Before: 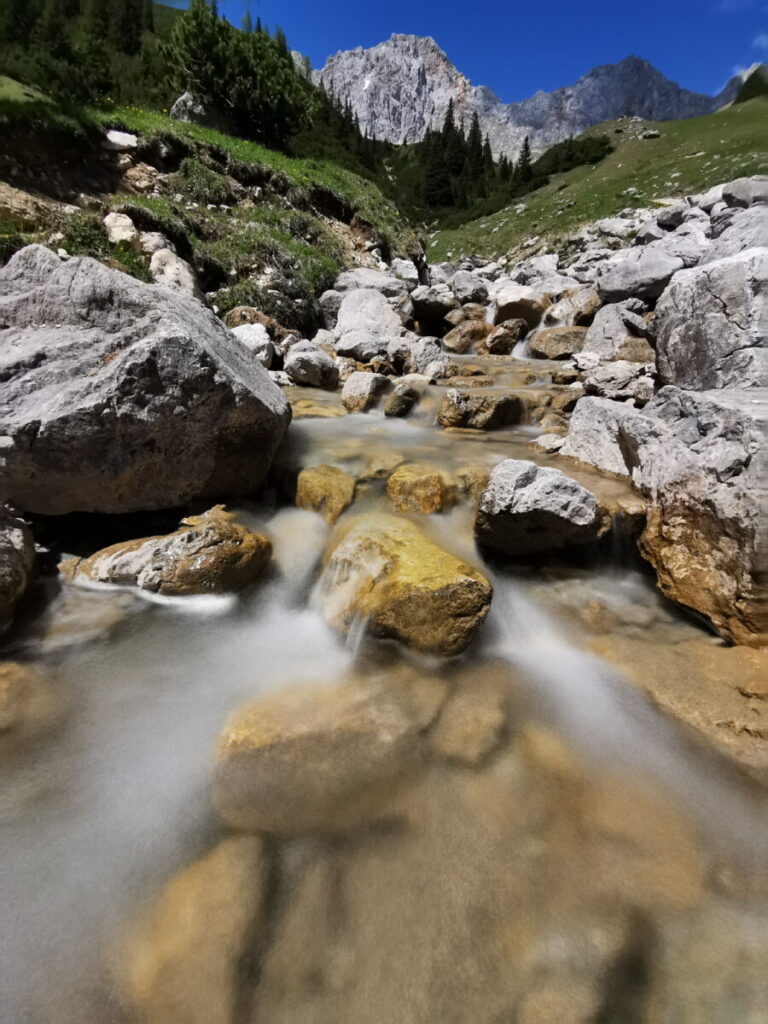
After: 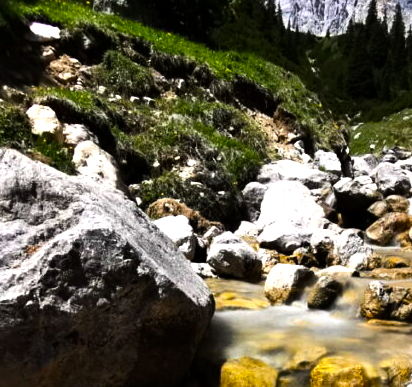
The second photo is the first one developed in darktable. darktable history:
crop: left 10.121%, top 10.631%, right 36.218%, bottom 51.526%
color balance rgb: linear chroma grading › global chroma 15%, perceptual saturation grading › global saturation 30%
tone equalizer: -8 EV -1.08 EV, -7 EV -1.01 EV, -6 EV -0.867 EV, -5 EV -0.578 EV, -3 EV 0.578 EV, -2 EV 0.867 EV, -1 EV 1.01 EV, +0 EV 1.08 EV, edges refinement/feathering 500, mask exposure compensation -1.57 EV, preserve details no
